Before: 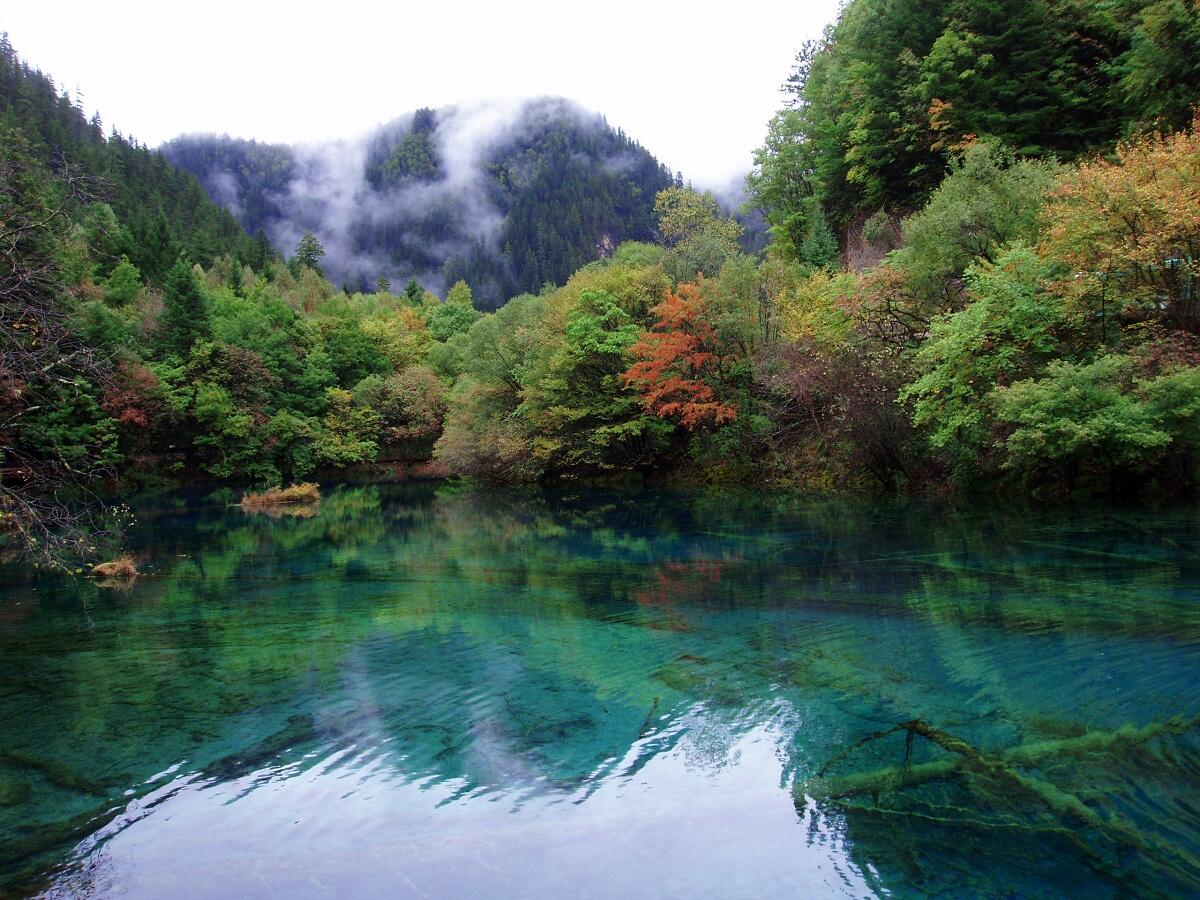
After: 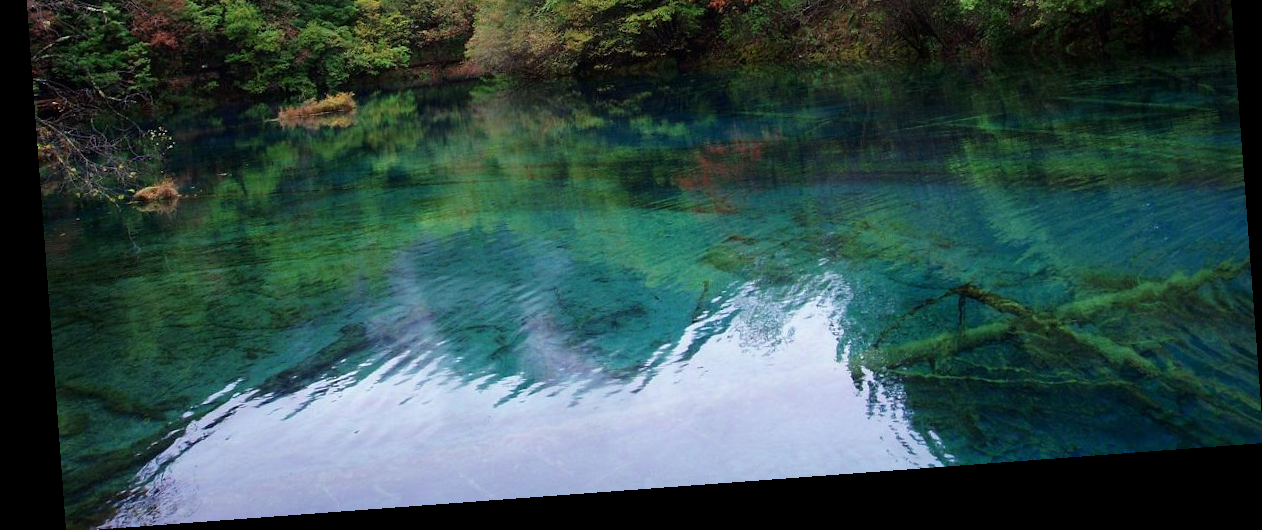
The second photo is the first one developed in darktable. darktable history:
rotate and perspective: rotation -4.25°, automatic cropping off
crop and rotate: top 46.237%
